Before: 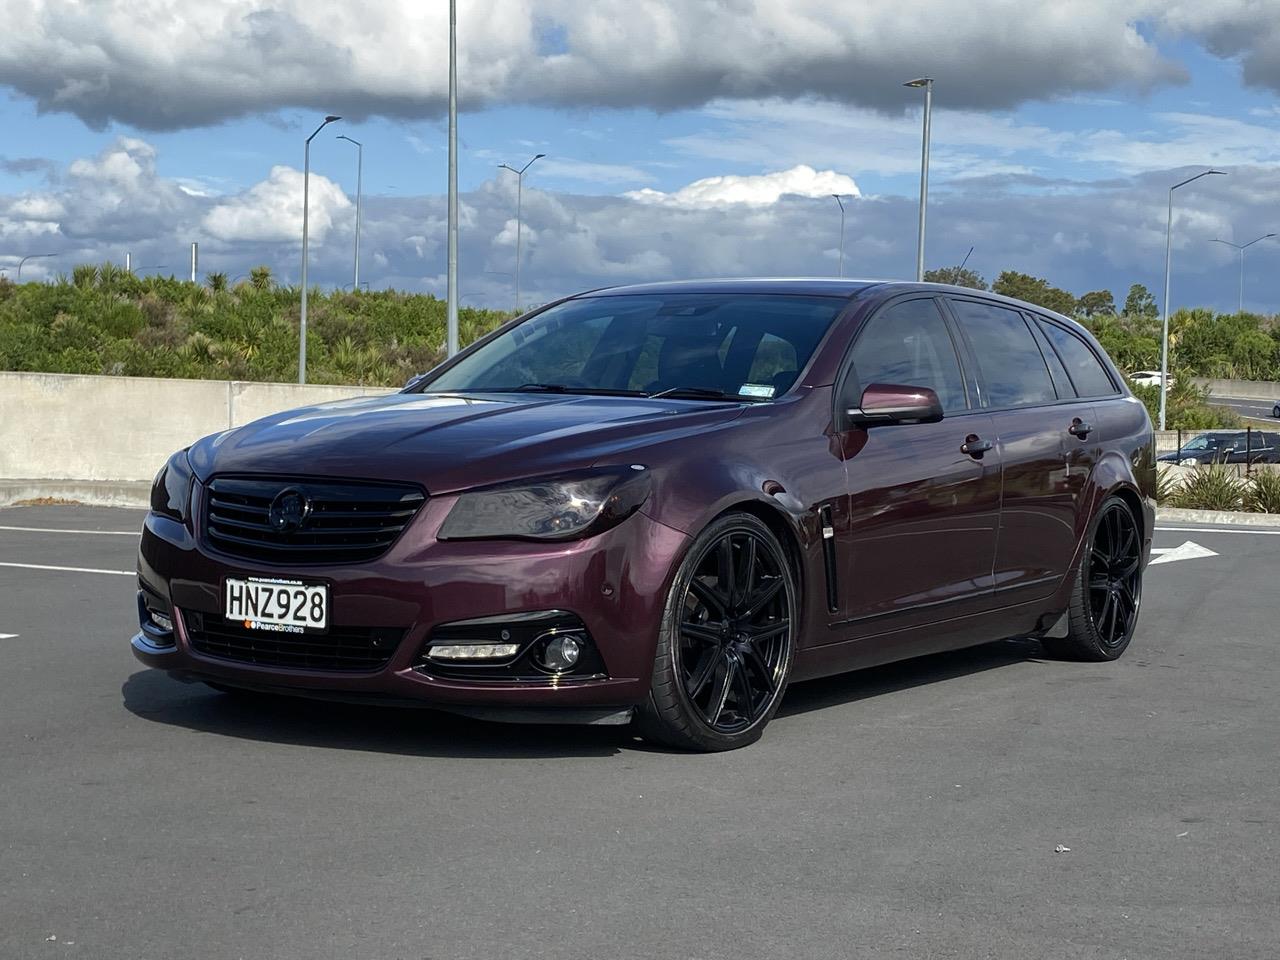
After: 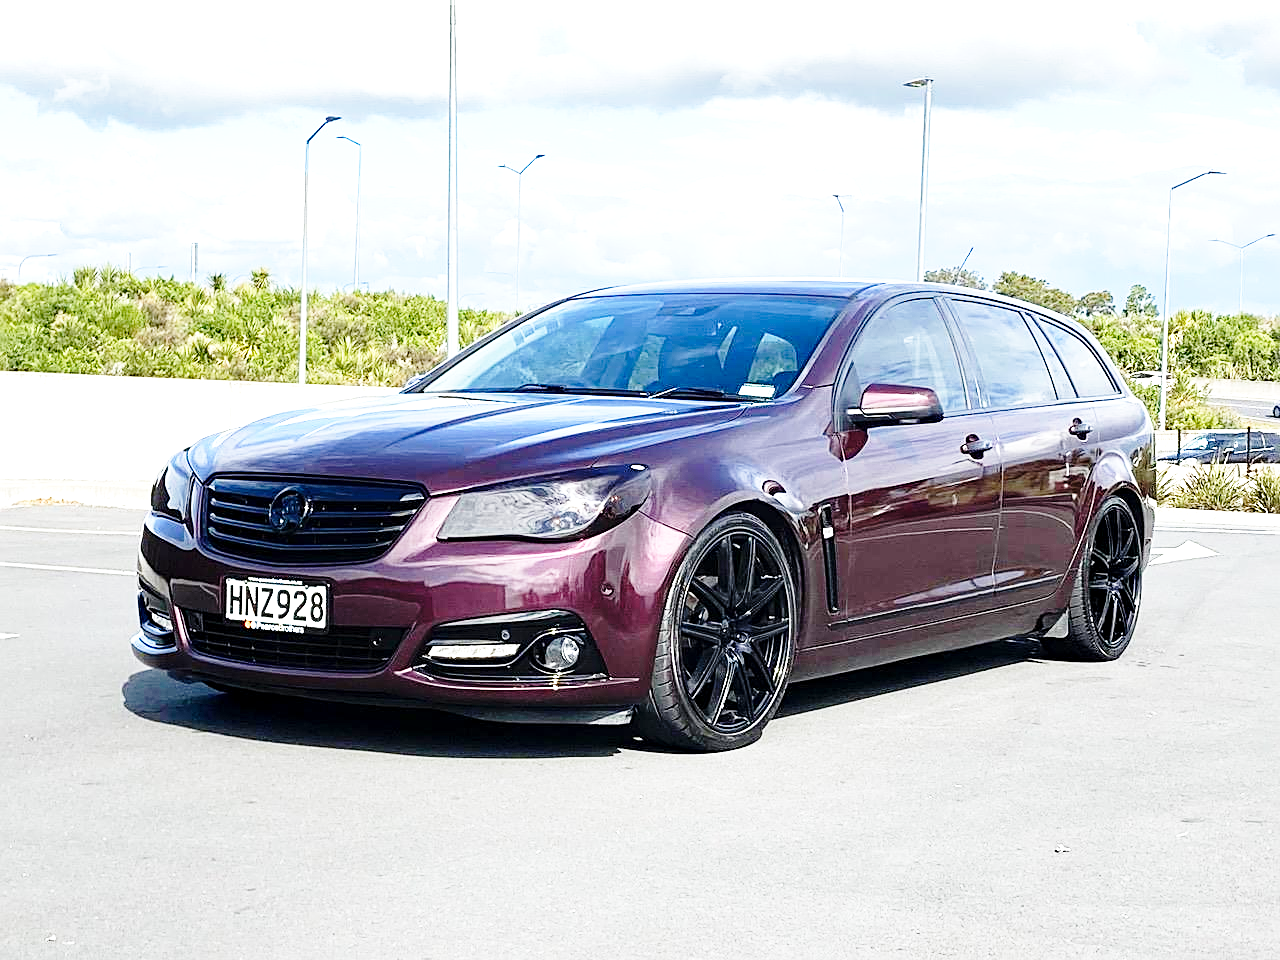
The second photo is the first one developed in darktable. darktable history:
exposure: black level correction 0, exposure 1.1 EV, compensate exposure bias true, compensate highlight preservation false
base curve: curves: ch0 [(0, 0) (0.028, 0.03) (0.105, 0.232) (0.387, 0.748) (0.754, 0.968) (1, 1)], fusion 1, exposure shift 0.576, preserve colors none
sharpen: on, module defaults
